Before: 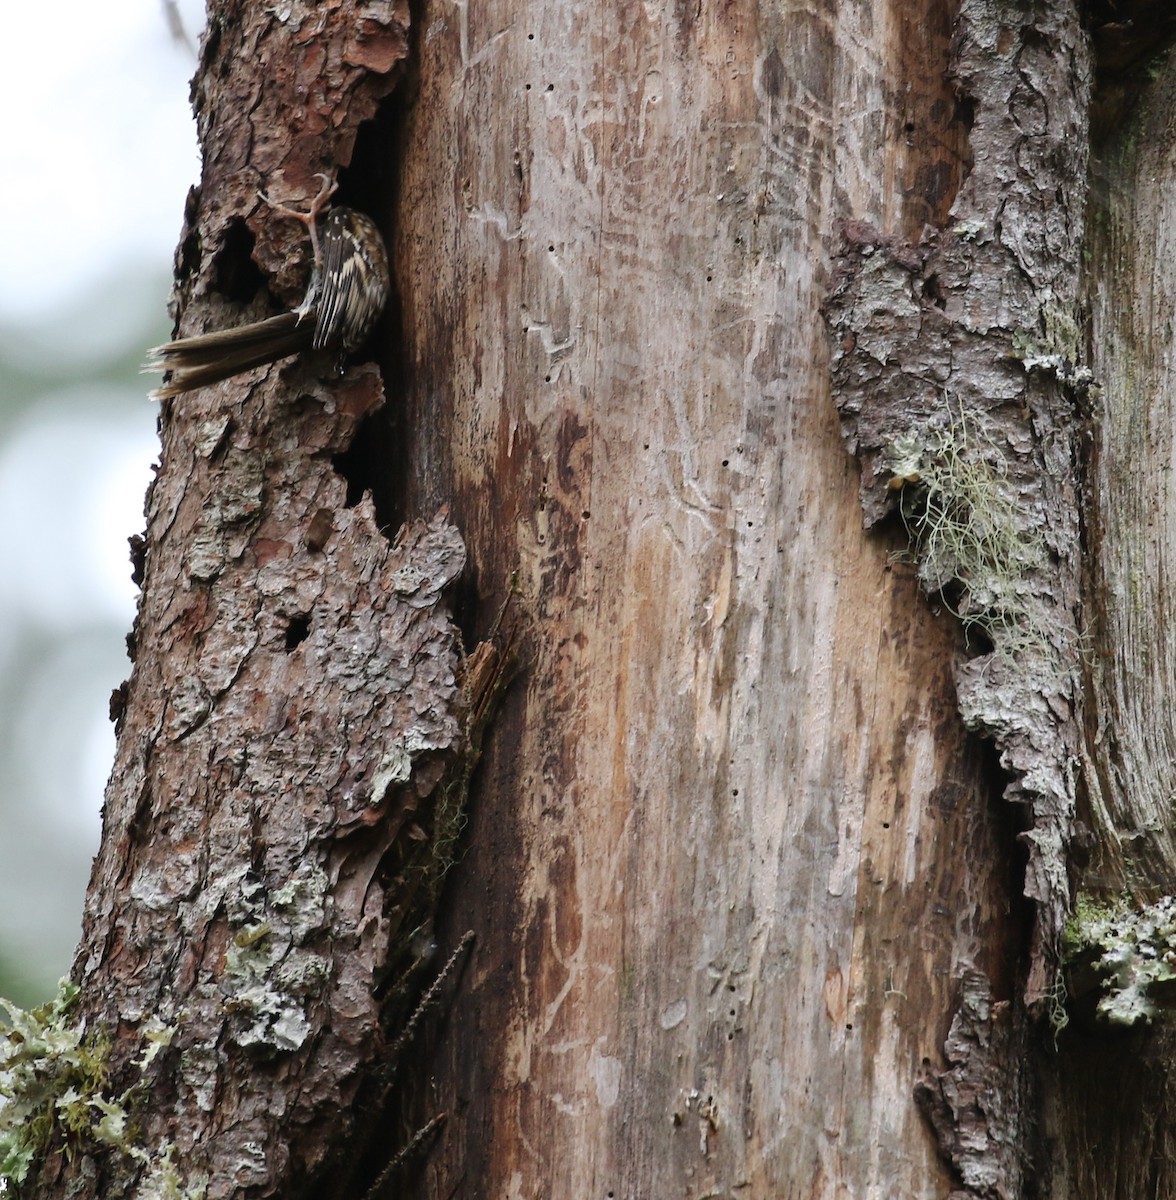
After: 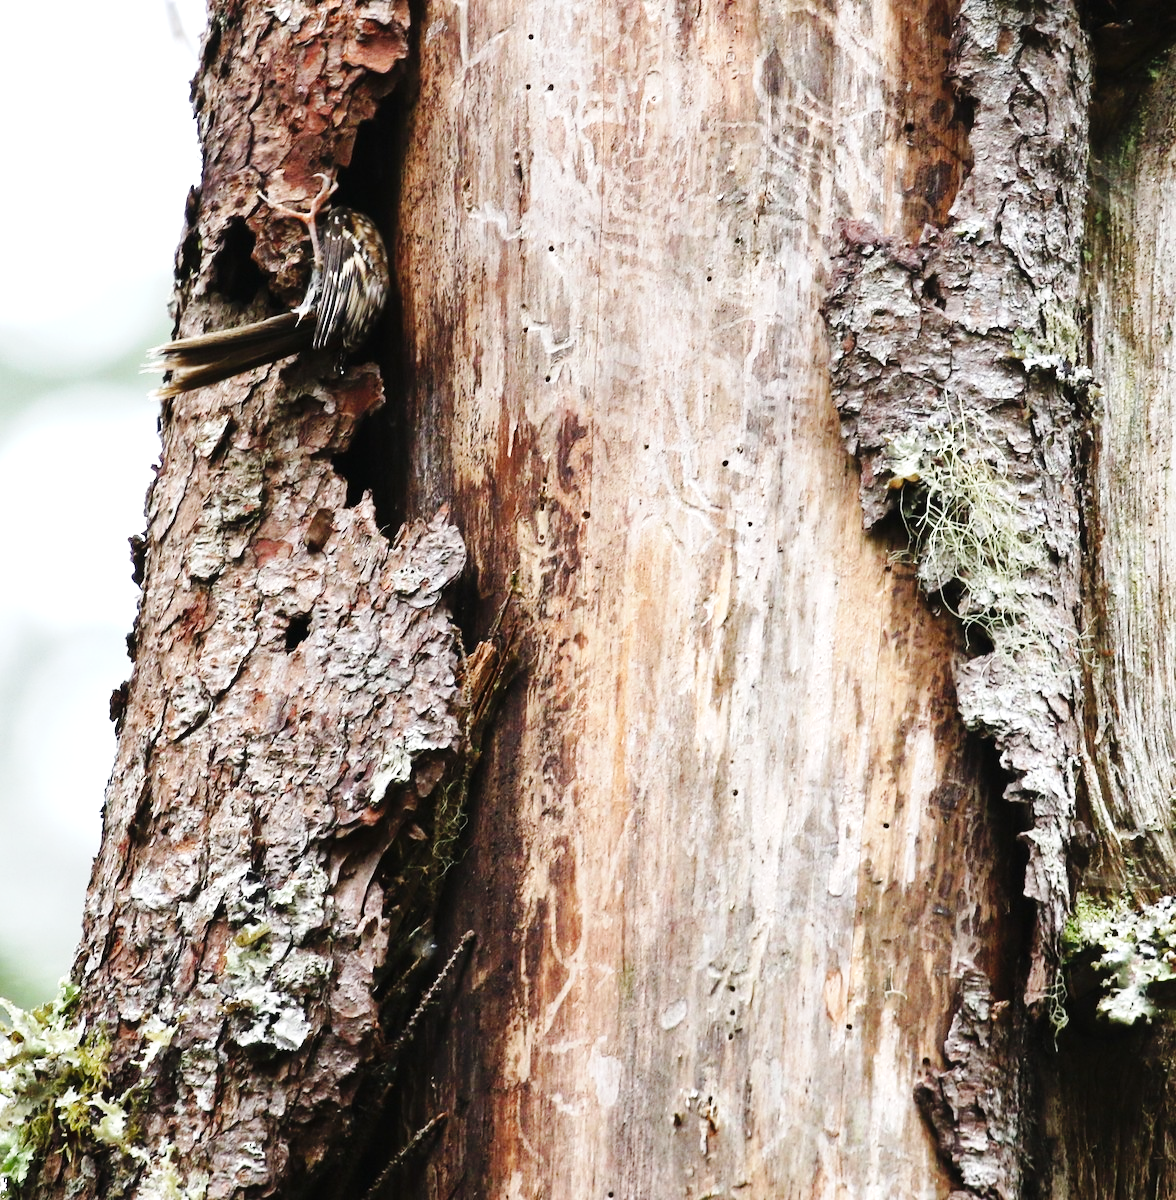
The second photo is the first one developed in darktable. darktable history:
base curve: curves: ch0 [(0, 0) (0.036, 0.025) (0.121, 0.166) (0.206, 0.329) (0.605, 0.79) (1, 1)], preserve colors none
exposure: exposure 0.74 EV, compensate highlight preservation false
